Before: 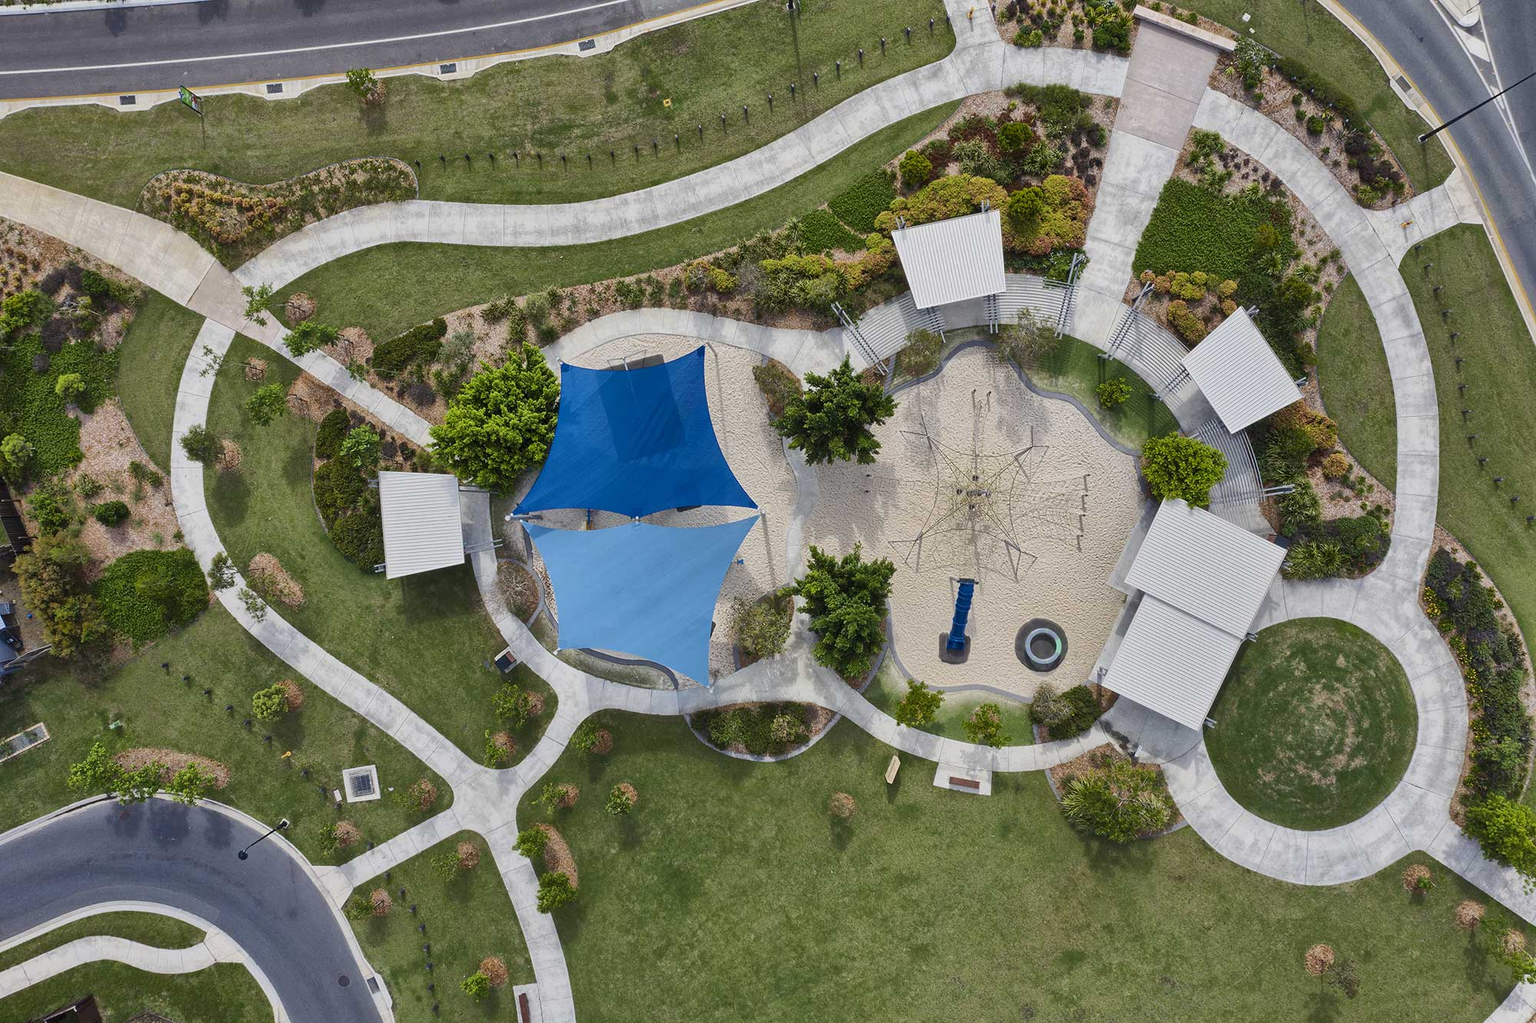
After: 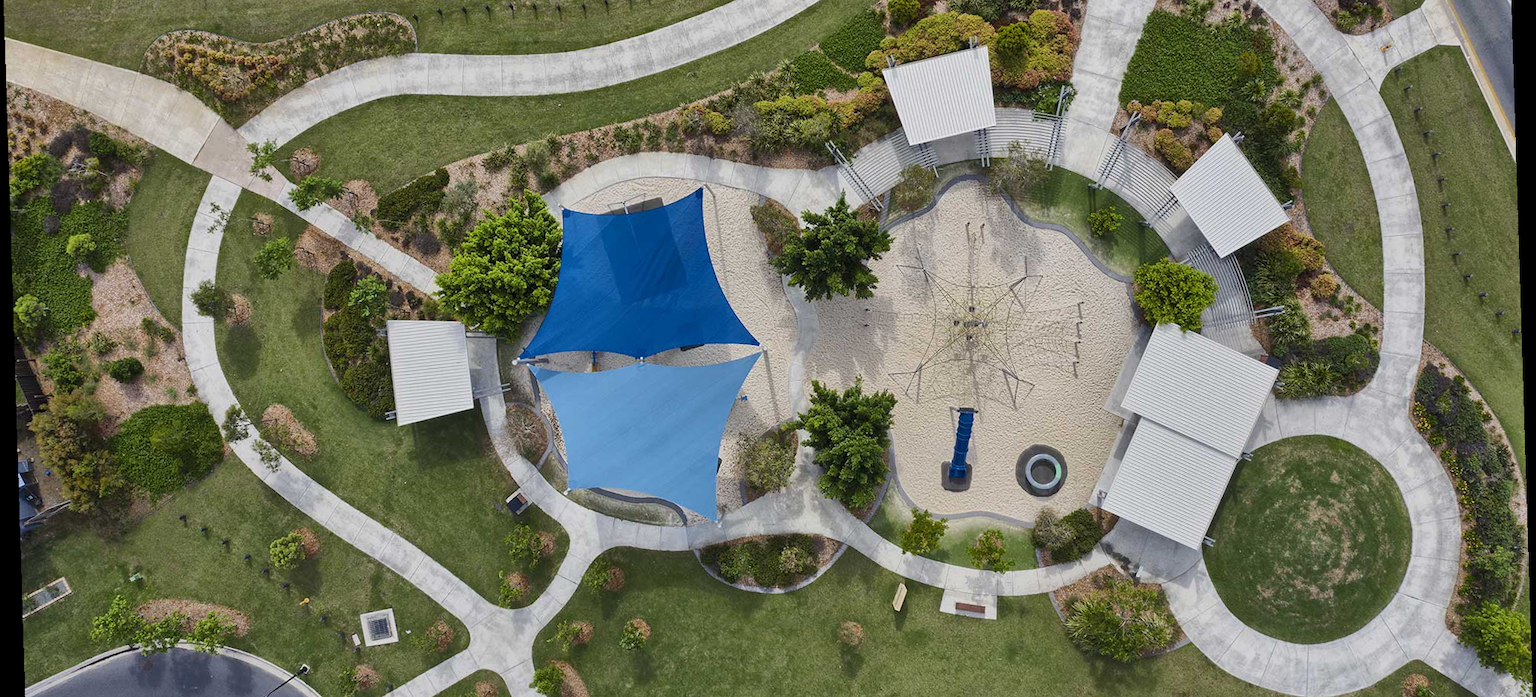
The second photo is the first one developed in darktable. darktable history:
rotate and perspective: rotation -1.77°, lens shift (horizontal) 0.004, automatic cropping off
crop: top 16.727%, bottom 16.727%
